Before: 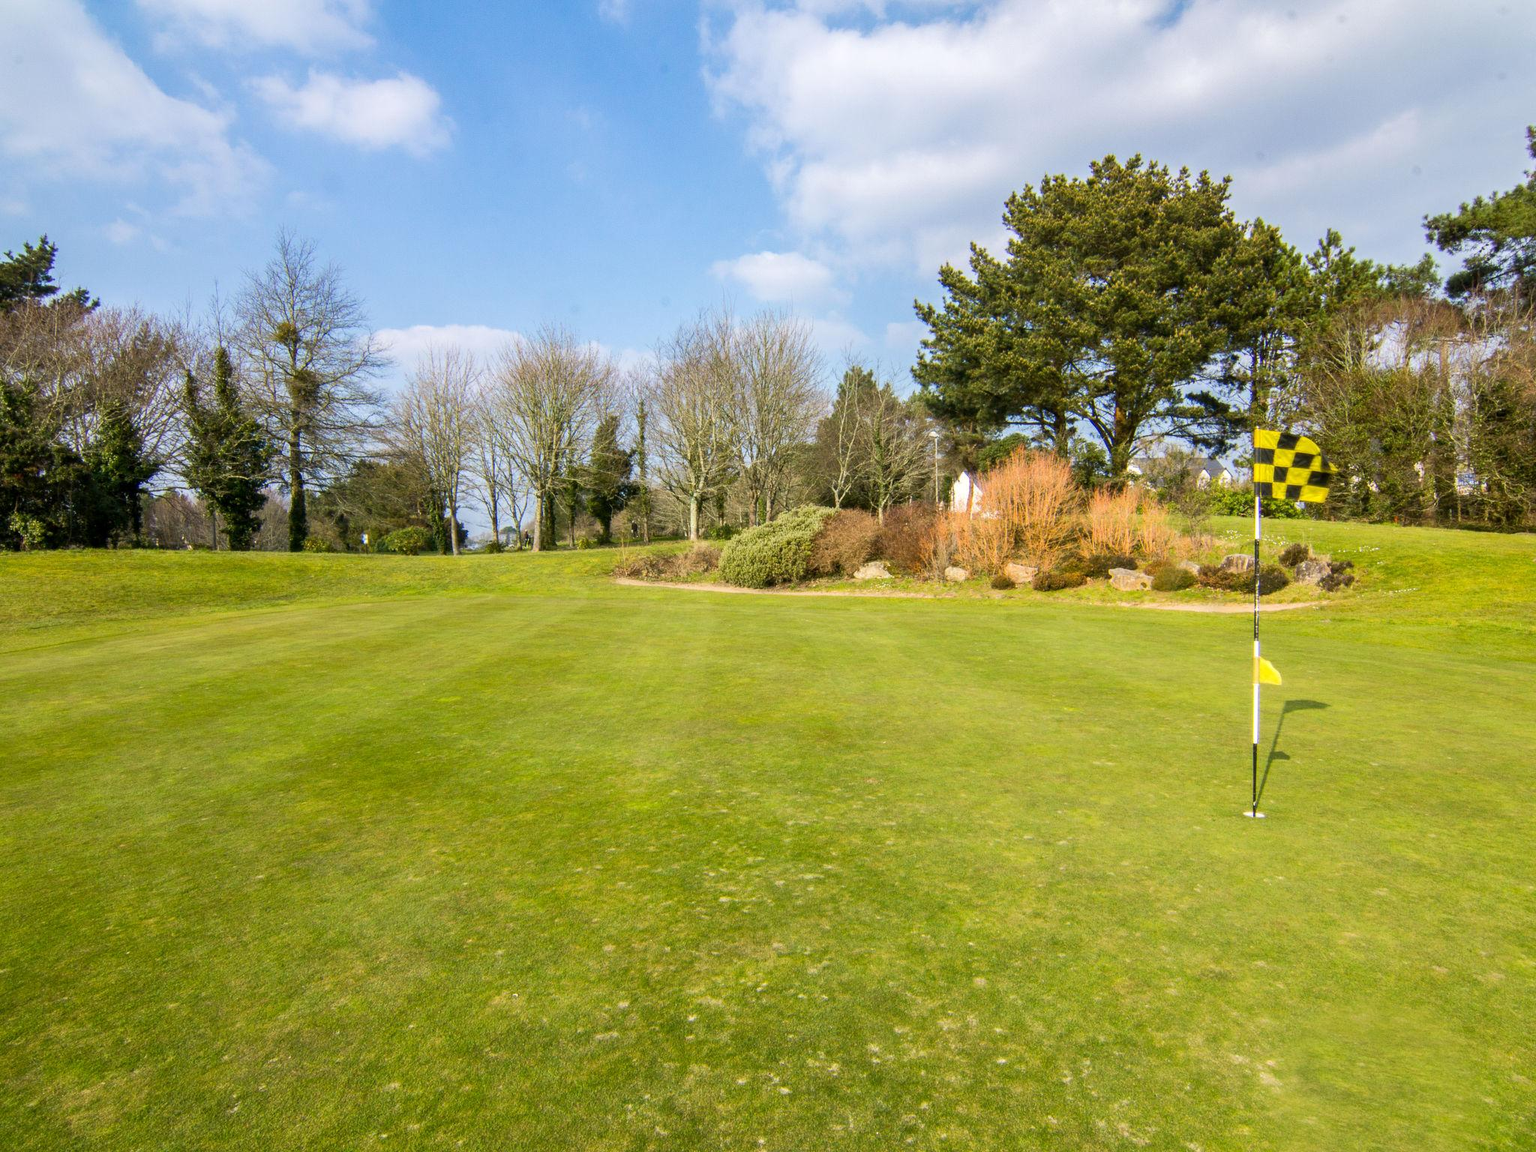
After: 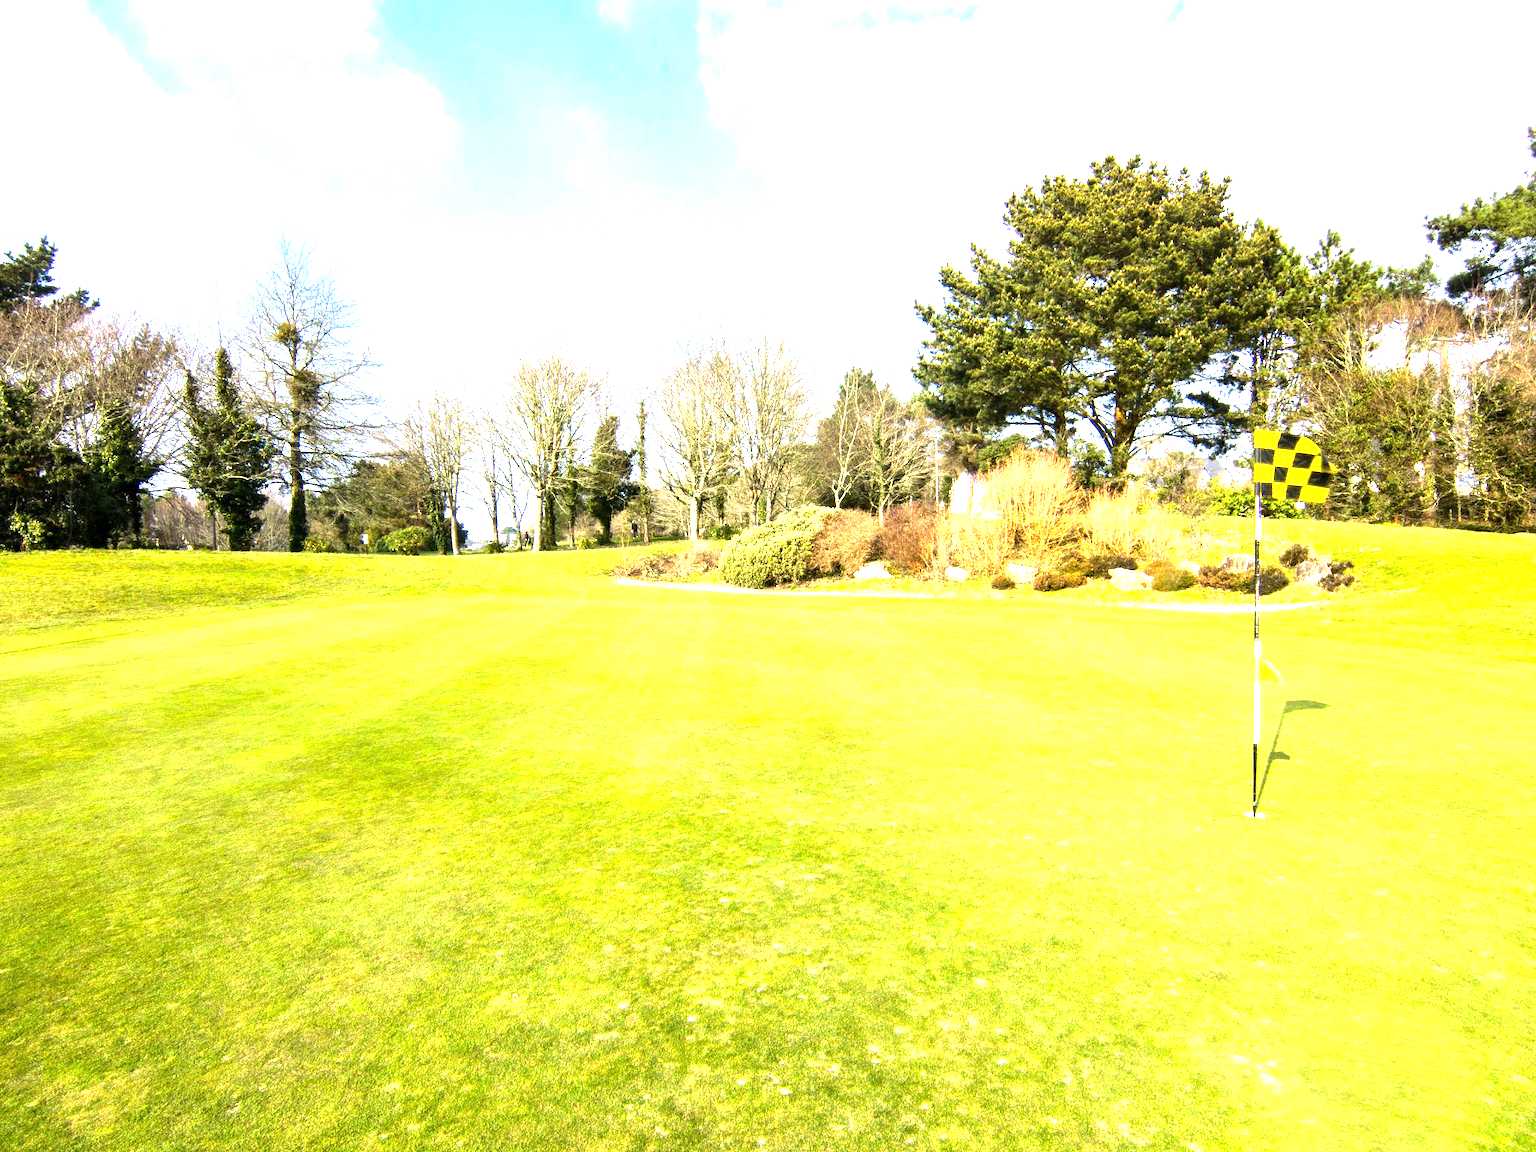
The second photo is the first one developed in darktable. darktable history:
tone equalizer: -8 EV -0.75 EV, -7 EV -0.7 EV, -6 EV -0.6 EV, -5 EV -0.4 EV, -3 EV 0.4 EV, -2 EV 0.6 EV, -1 EV 0.7 EV, +0 EV 0.75 EV, edges refinement/feathering 500, mask exposure compensation -1.57 EV, preserve details no
exposure: exposure 1.089 EV, compensate highlight preservation false
